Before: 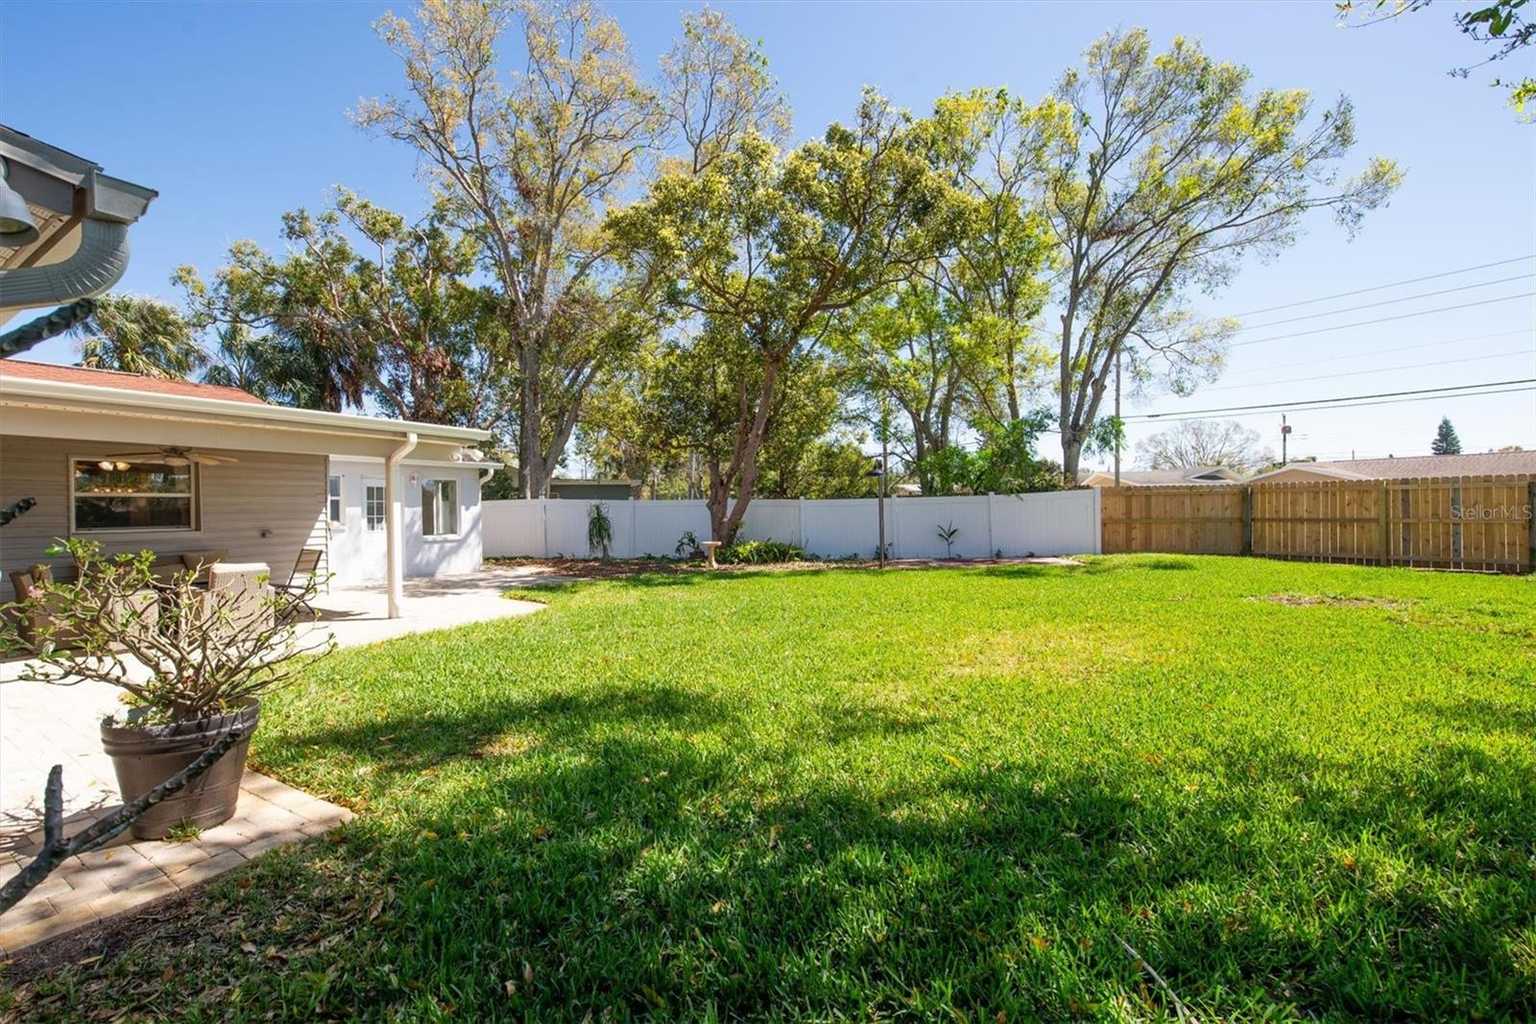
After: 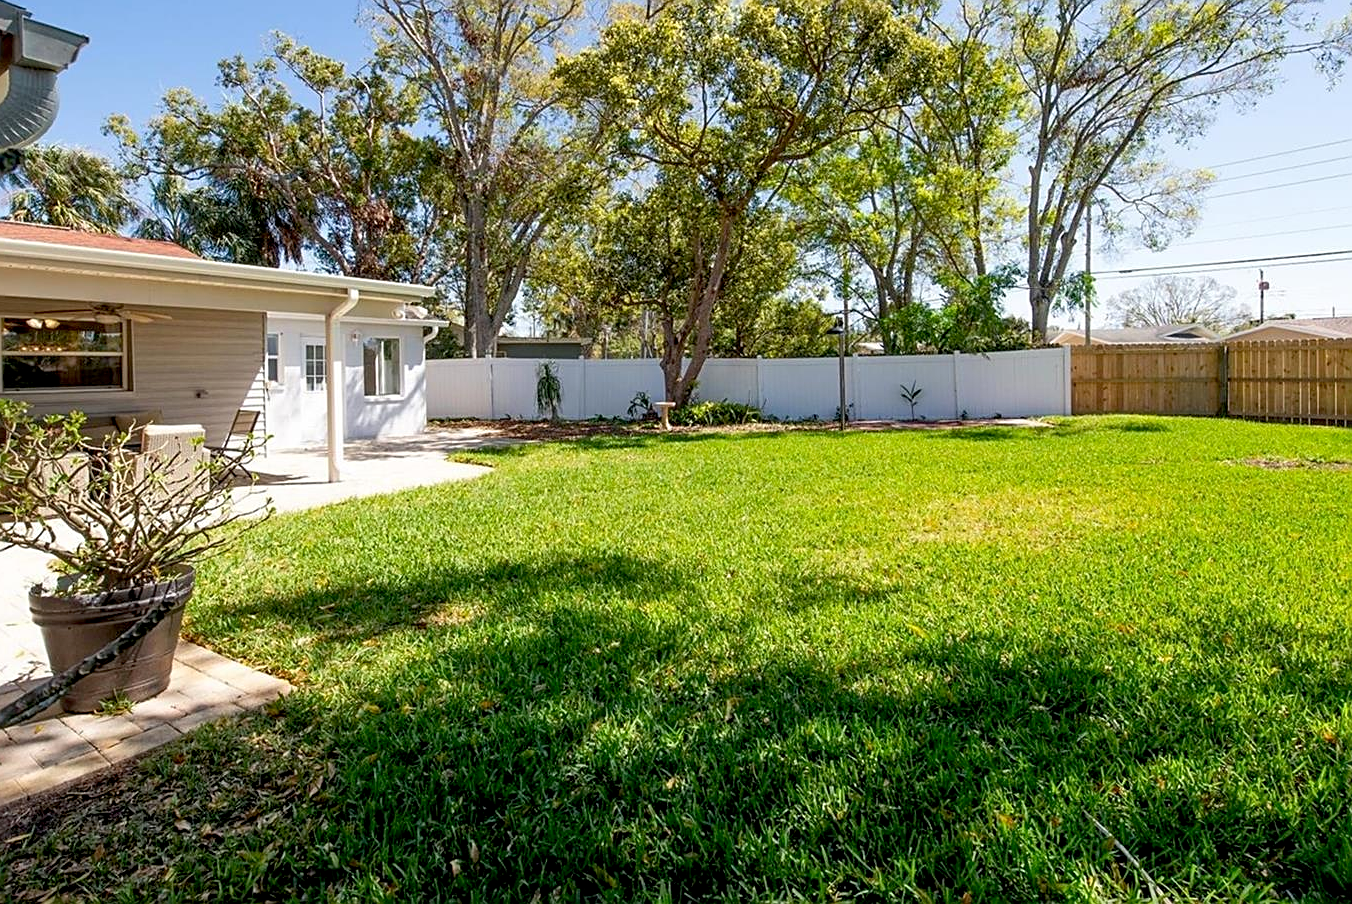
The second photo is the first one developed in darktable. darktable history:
crop and rotate: left 4.81%, top 15.209%, right 10.686%
exposure: black level correction 0.01, exposure 0.015 EV, compensate highlight preservation false
sharpen: on, module defaults
